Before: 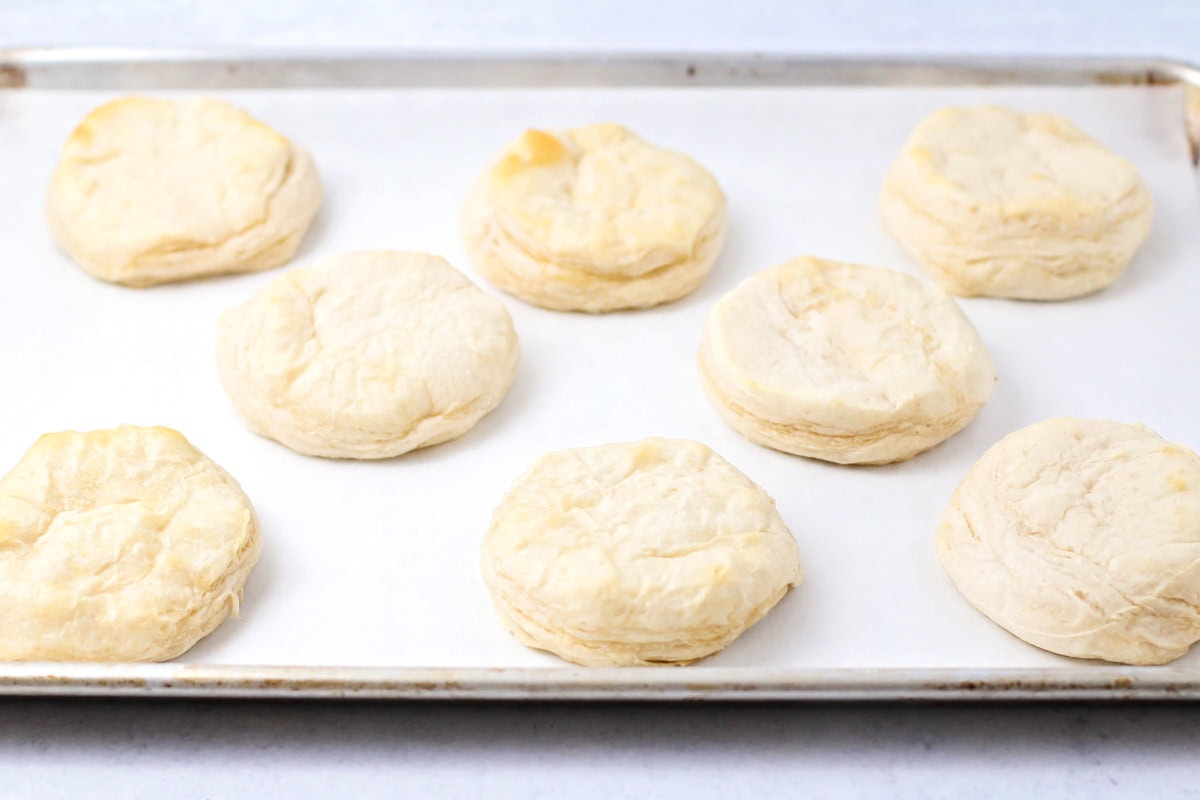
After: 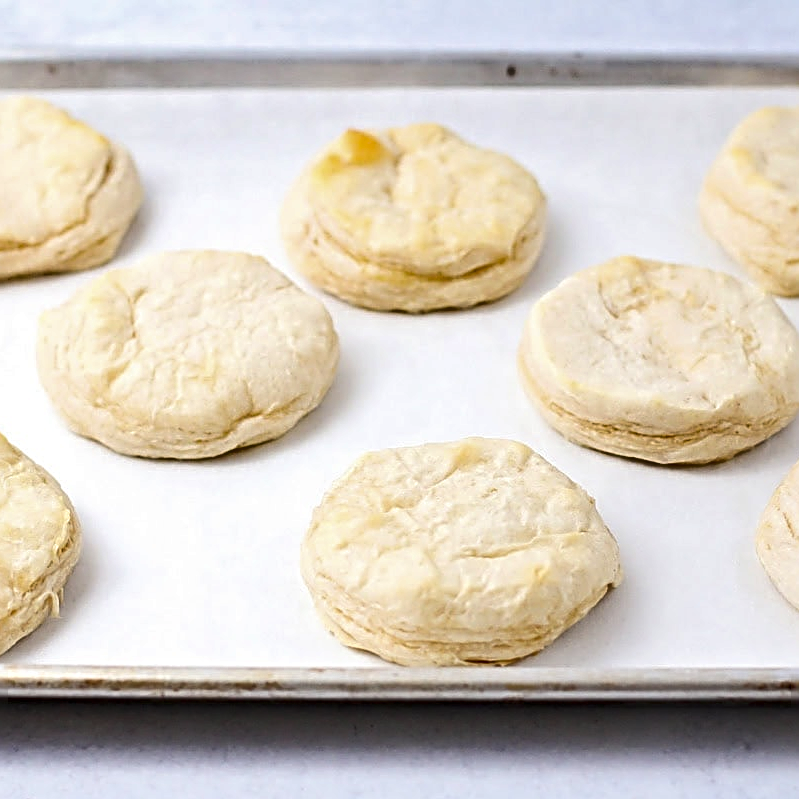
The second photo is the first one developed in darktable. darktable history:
crop and rotate: left 15.055%, right 18.278%
sharpen: radius 3.025, amount 0.757
shadows and highlights: soften with gaussian
